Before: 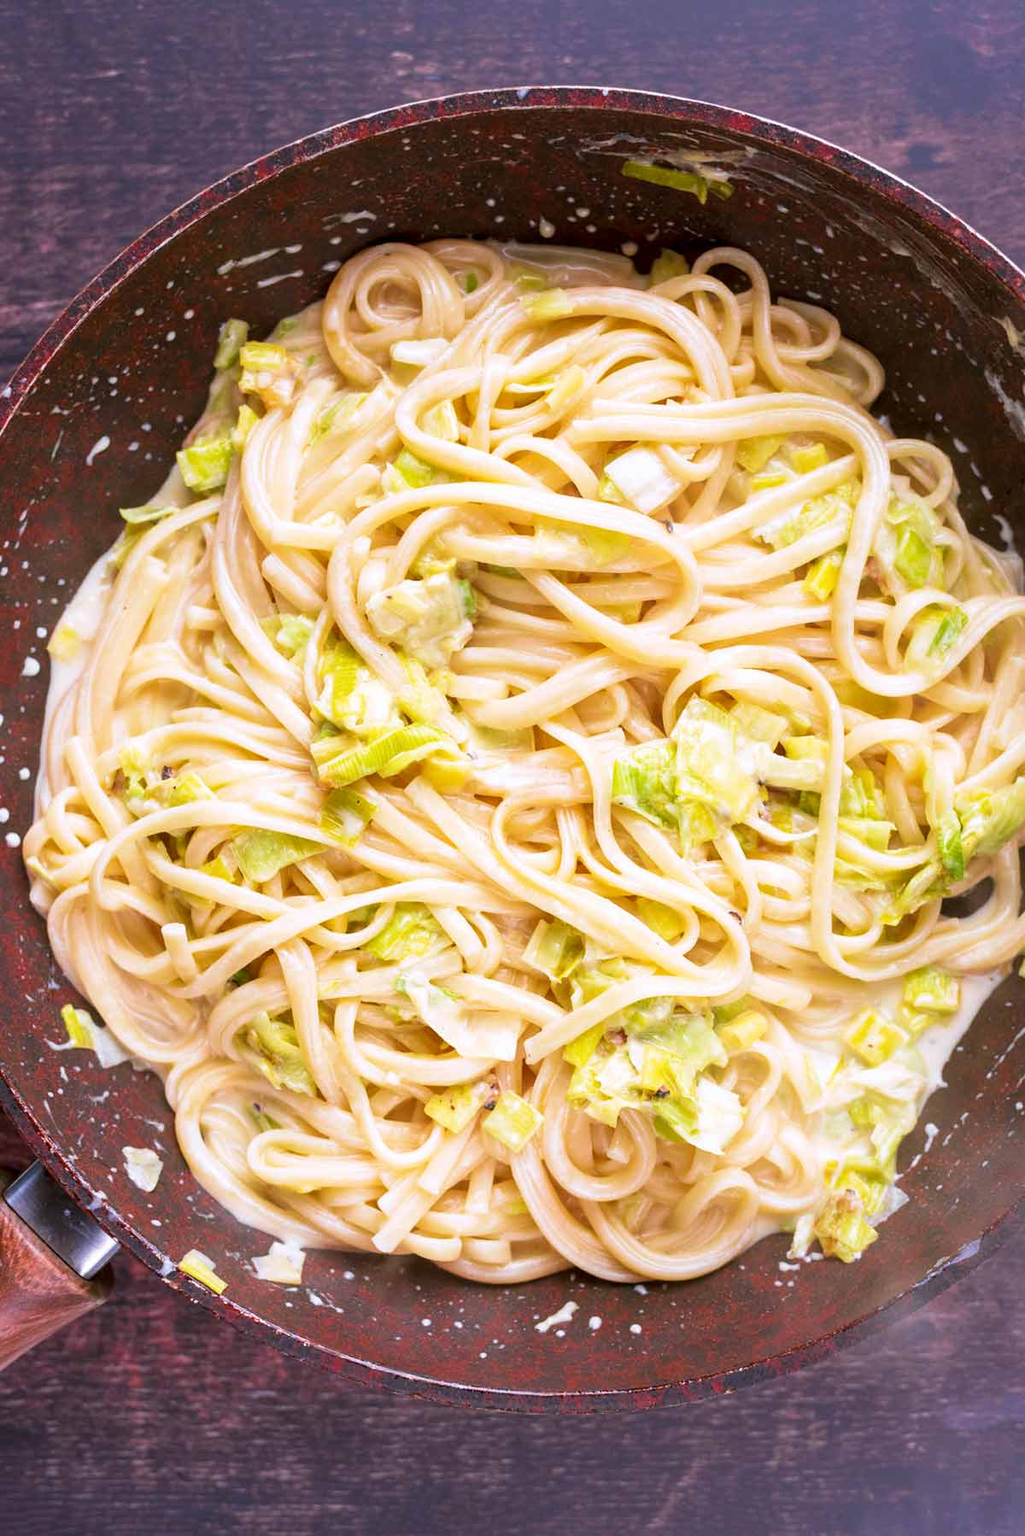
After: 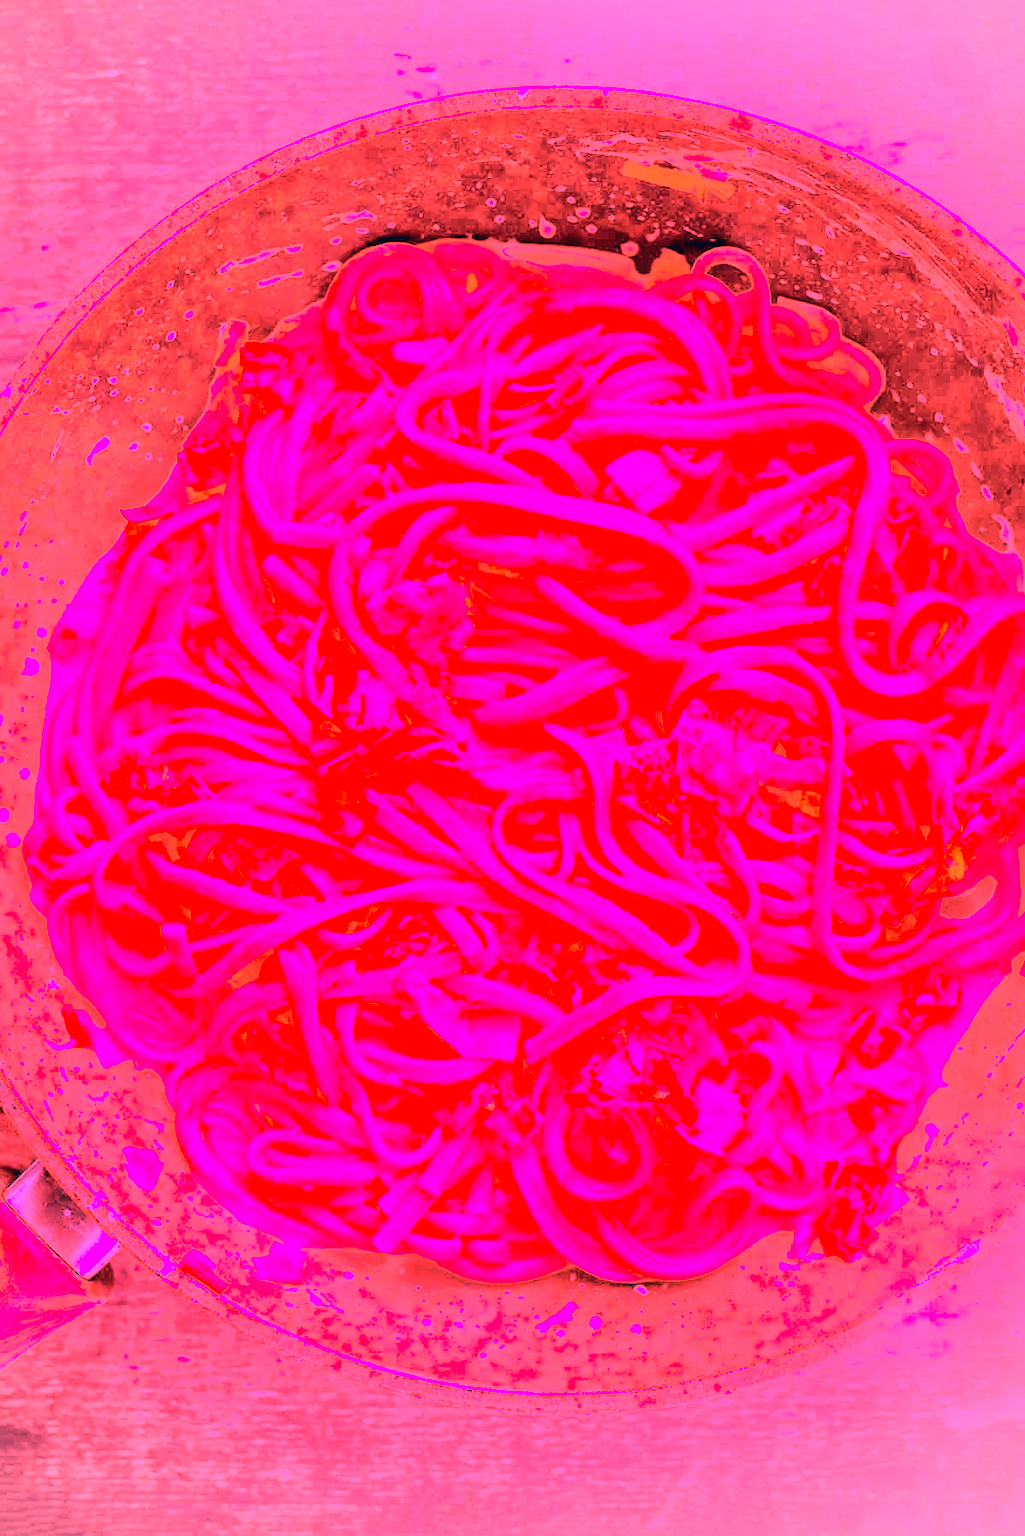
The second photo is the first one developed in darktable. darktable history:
white balance: red 4.26, blue 1.802
local contrast: mode bilateral grid, contrast 20, coarseness 50, detail 150%, midtone range 0.2
tone curve: curves: ch0 [(0, 0.026) (0.104, 0.1) (0.233, 0.262) (0.398, 0.507) (0.498, 0.621) (0.65, 0.757) (0.835, 0.883) (1, 0.961)]; ch1 [(0, 0) (0.346, 0.307) (0.408, 0.369) (0.453, 0.457) (0.482, 0.476) (0.502, 0.498) (0.521, 0.503) (0.553, 0.554) (0.638, 0.646) (0.693, 0.727) (1, 1)]; ch2 [(0, 0) (0.366, 0.337) (0.434, 0.46) (0.485, 0.494) (0.5, 0.494) (0.511, 0.508) (0.537, 0.55) (0.579, 0.599) (0.663, 0.67) (1, 1)], color space Lab, independent channels, preserve colors none
color correction: highlights a* 14.46, highlights b* 5.85, shadows a* -5.53, shadows b* -15.24, saturation 0.85
vignetting: fall-off start 91.19%
